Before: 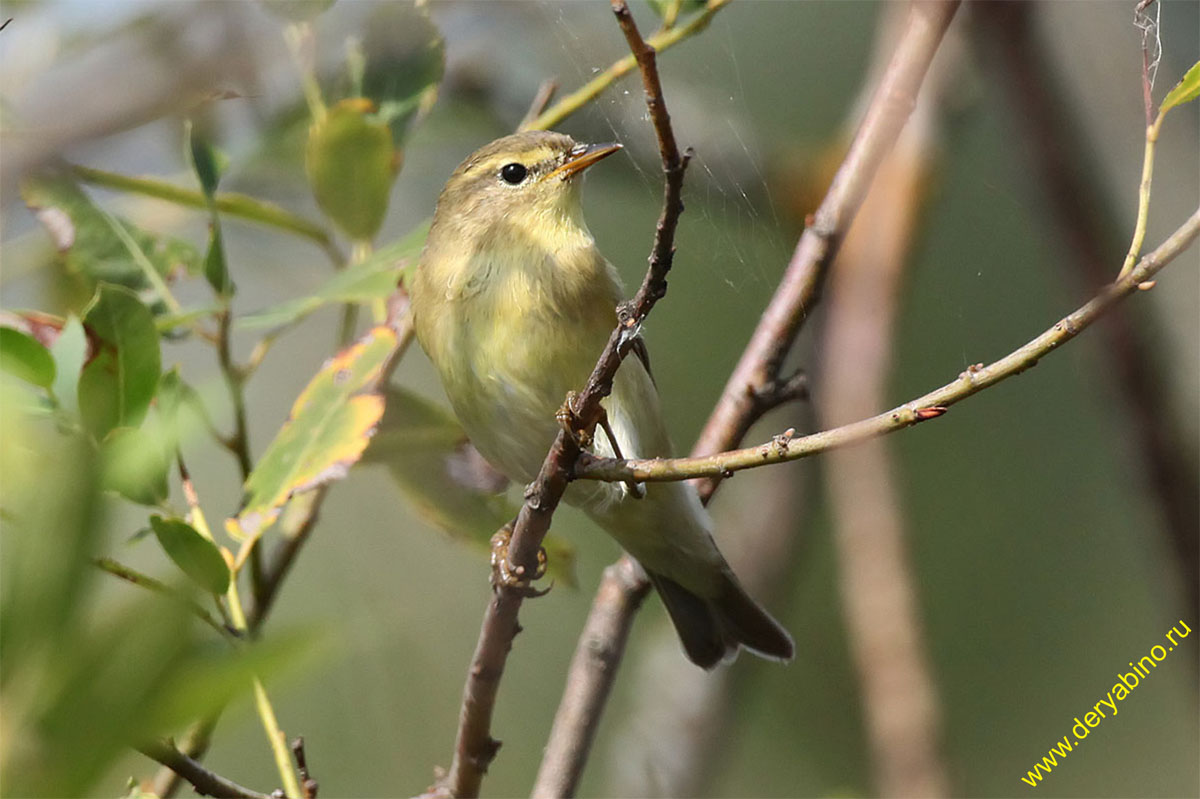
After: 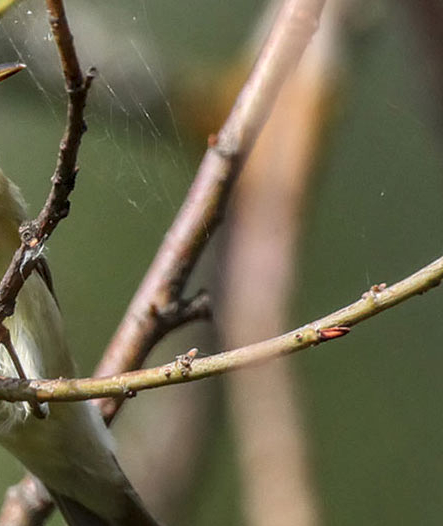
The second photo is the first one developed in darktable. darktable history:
local contrast: highlights 2%, shadows 1%, detail 133%
crop and rotate: left 49.829%, top 10.099%, right 13.189%, bottom 24.047%
